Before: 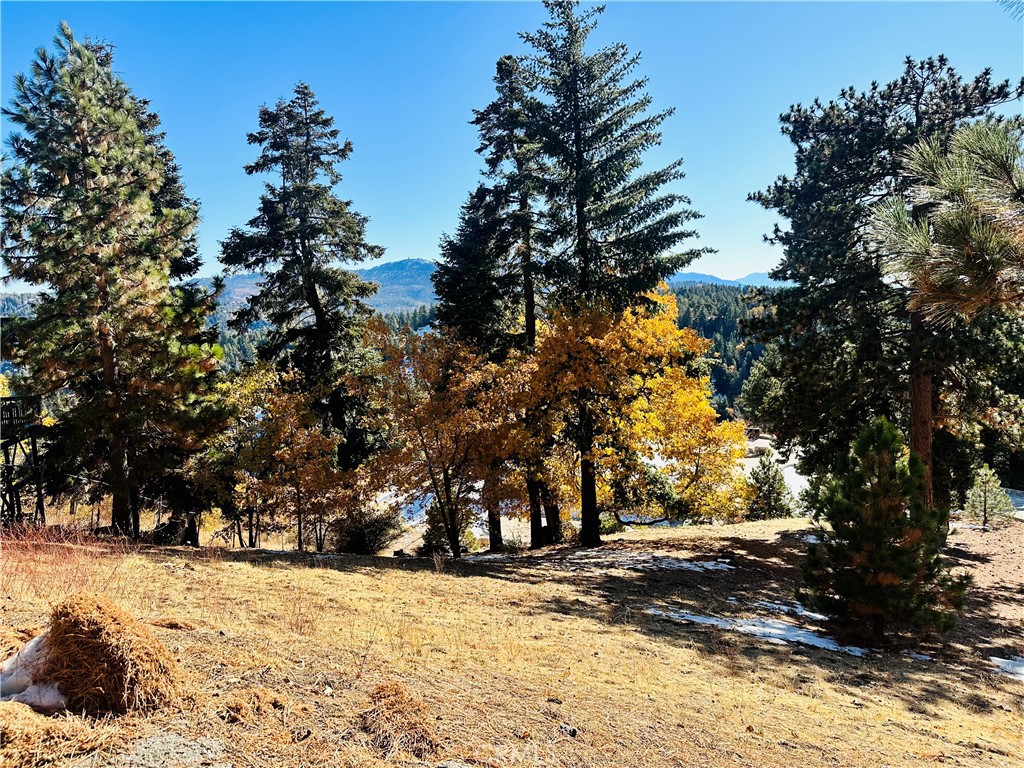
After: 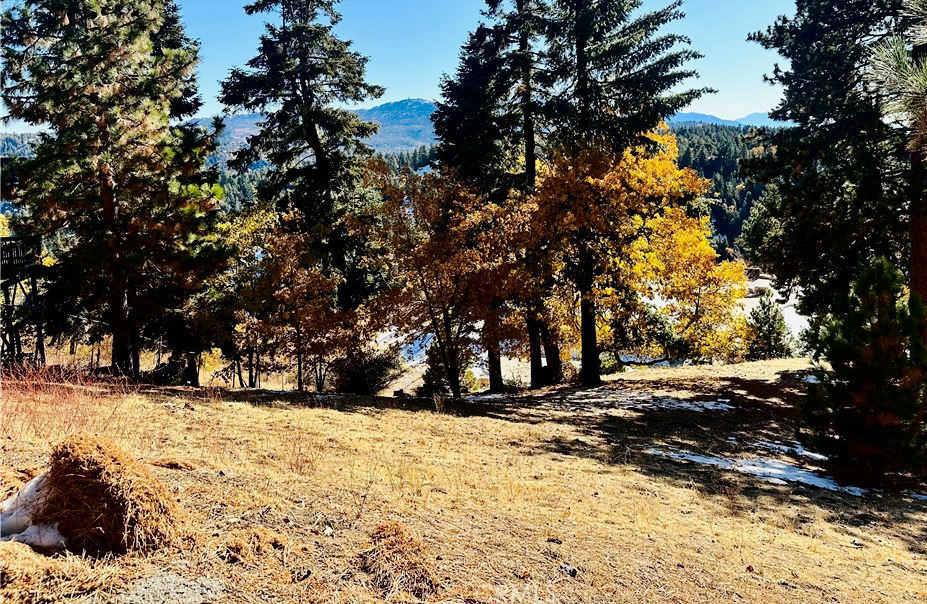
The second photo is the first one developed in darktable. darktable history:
crop: top 20.916%, right 9.437%, bottom 0.316%
fill light: exposure -2 EV, width 8.6
tone curve: curves: ch0 [(0, 0) (0.003, 0.003) (0.011, 0.01) (0.025, 0.023) (0.044, 0.042) (0.069, 0.065) (0.1, 0.094) (0.136, 0.128) (0.177, 0.167) (0.224, 0.211) (0.277, 0.261) (0.335, 0.315) (0.399, 0.375) (0.468, 0.441) (0.543, 0.543) (0.623, 0.623) (0.709, 0.709) (0.801, 0.801) (0.898, 0.898) (1, 1)], preserve colors none
